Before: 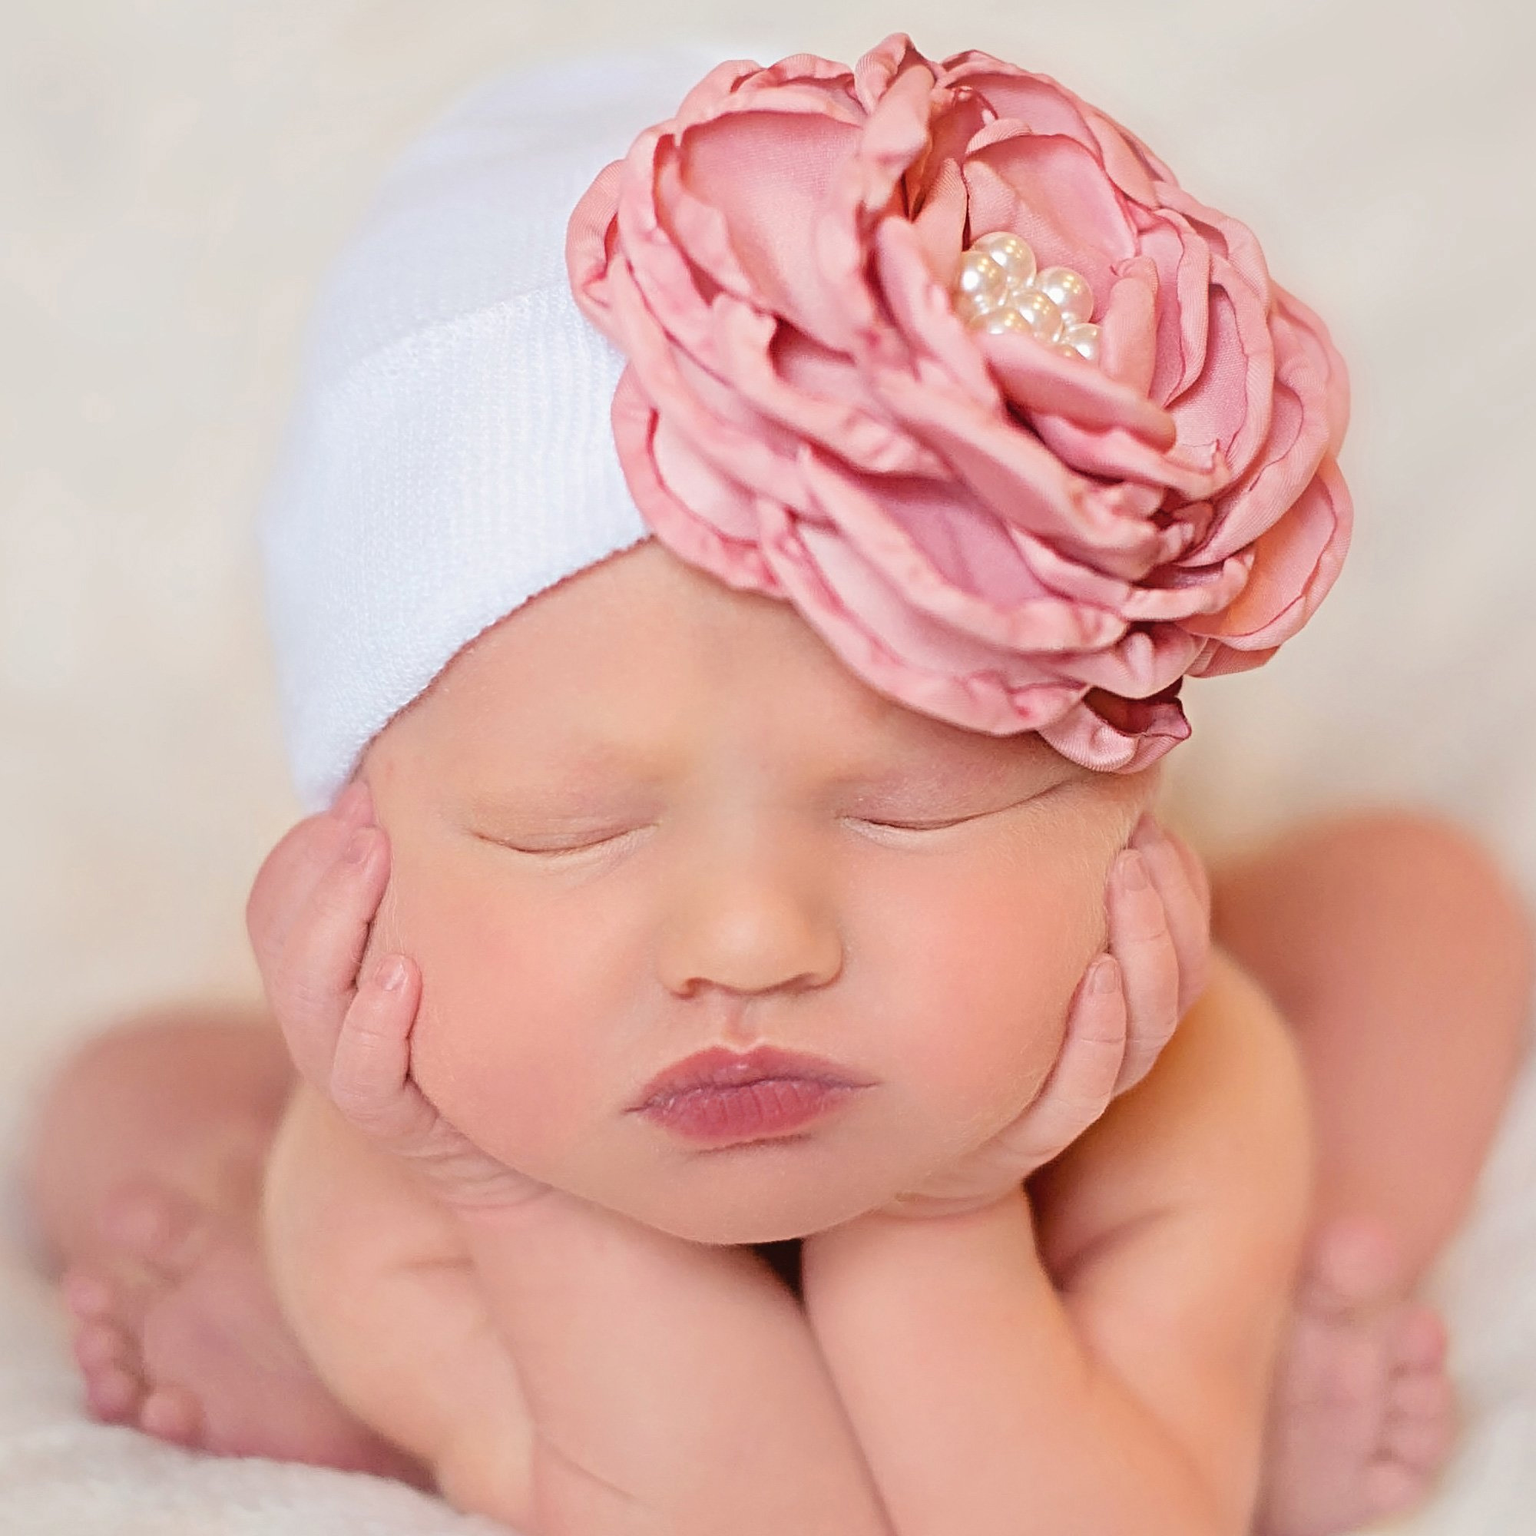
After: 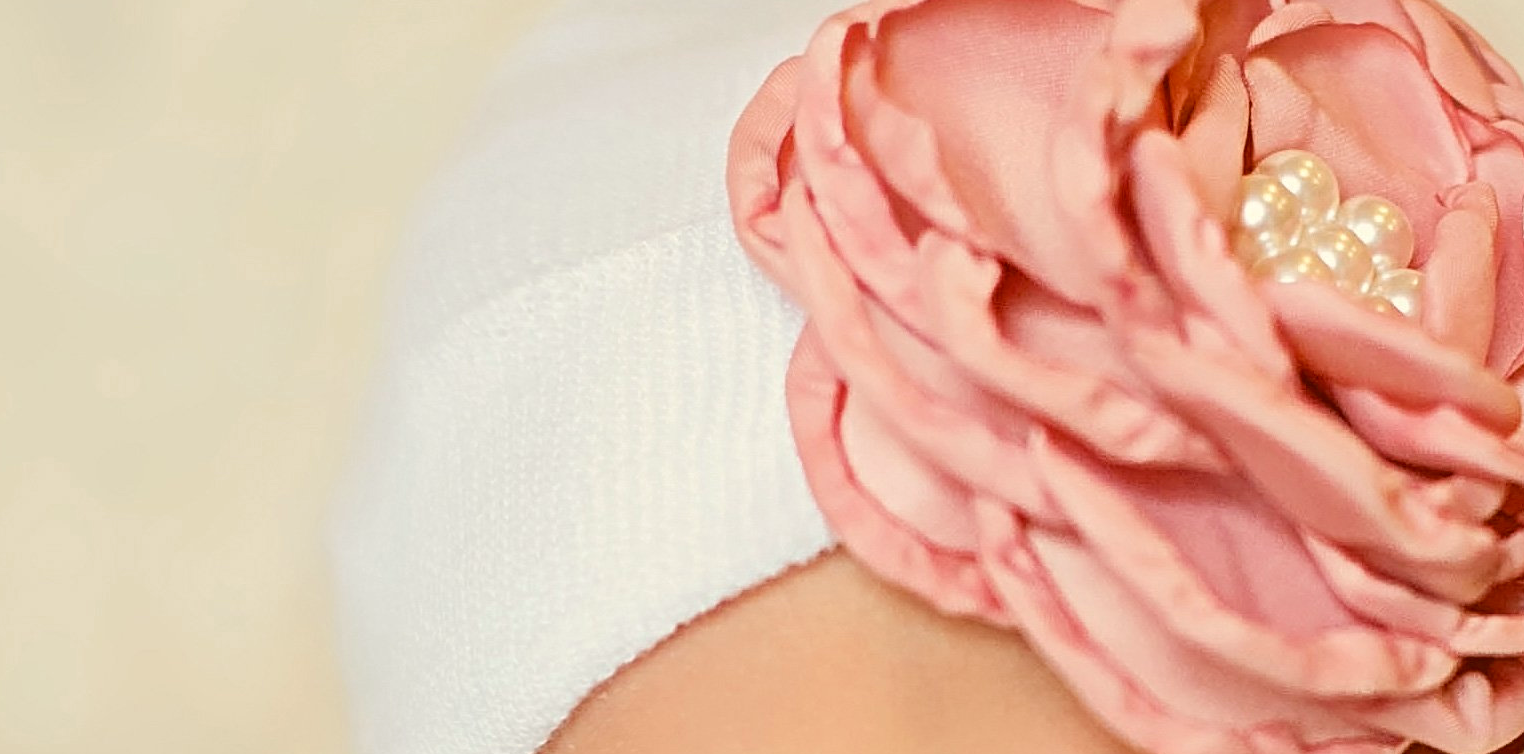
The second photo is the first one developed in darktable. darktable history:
color correction: highlights a* -1.51, highlights b* 10.07, shadows a* 0.444, shadows b* 19.62
crop: left 0.526%, top 7.629%, right 23.254%, bottom 54.647%
